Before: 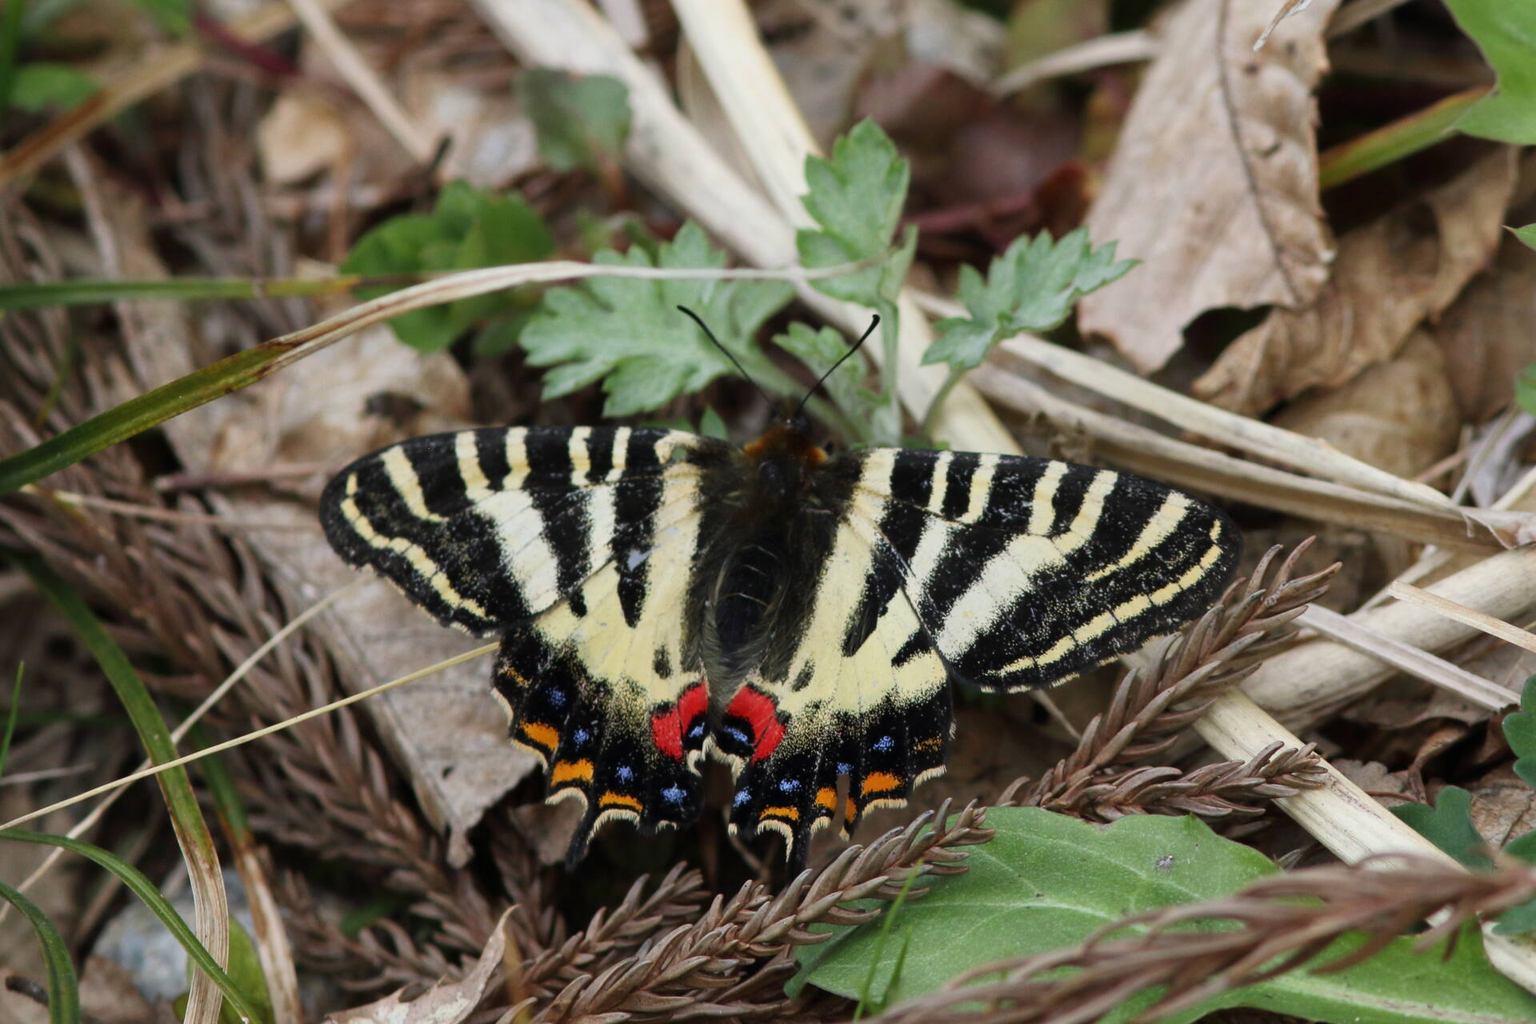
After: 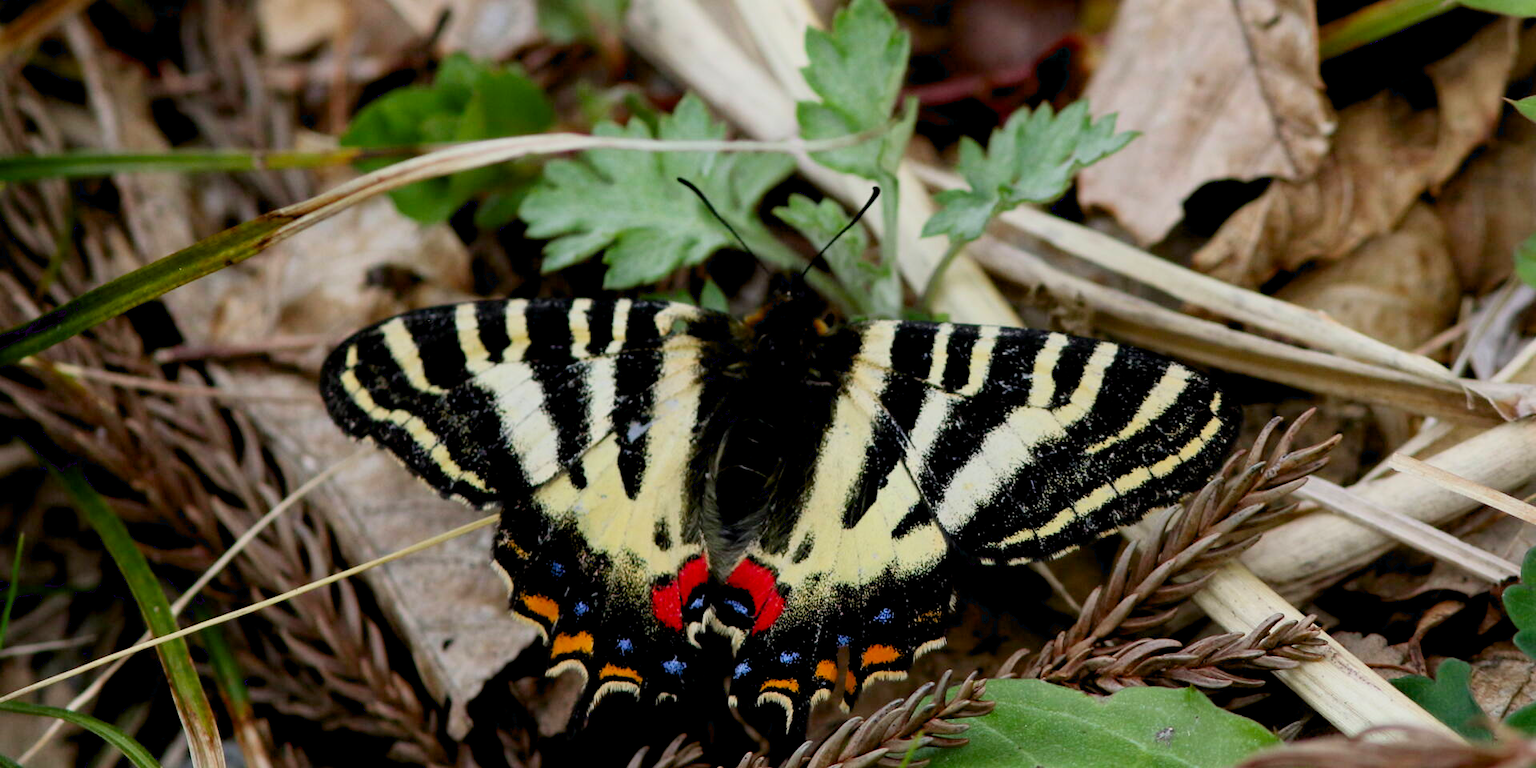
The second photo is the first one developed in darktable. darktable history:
exposure: black level correction 0.016, exposure -0.009 EV, compensate highlight preservation false
filmic rgb: black relative exposure -11.35 EV, white relative exposure 3.22 EV, hardness 6.76, color science v6 (2022)
contrast brightness saturation: contrast 0.08, saturation 0.2
tone equalizer: on, module defaults
crop and rotate: top 12.5%, bottom 12.5%
